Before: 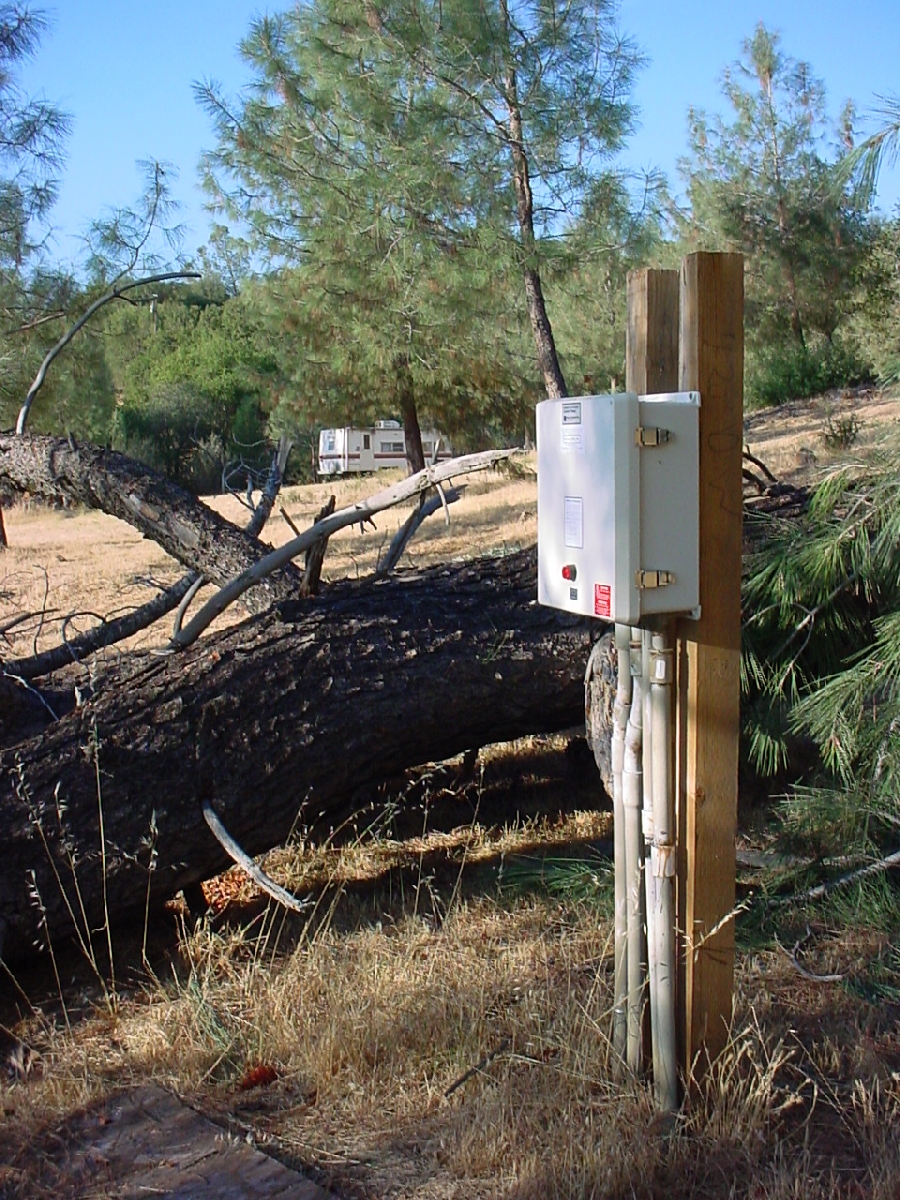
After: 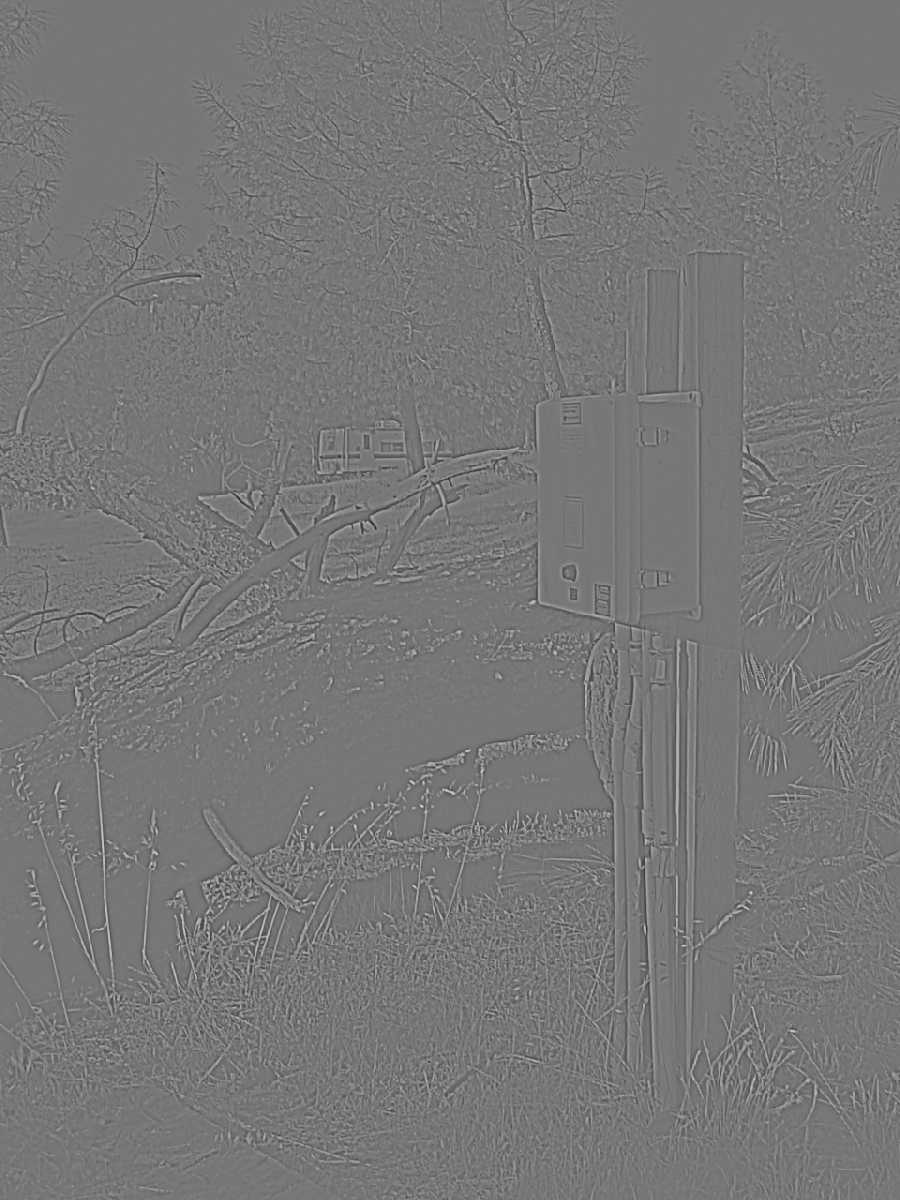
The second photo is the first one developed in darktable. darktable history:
local contrast: mode bilateral grid, contrast 25, coarseness 60, detail 151%, midtone range 0.2
highpass: sharpness 9.84%, contrast boost 9.94%
